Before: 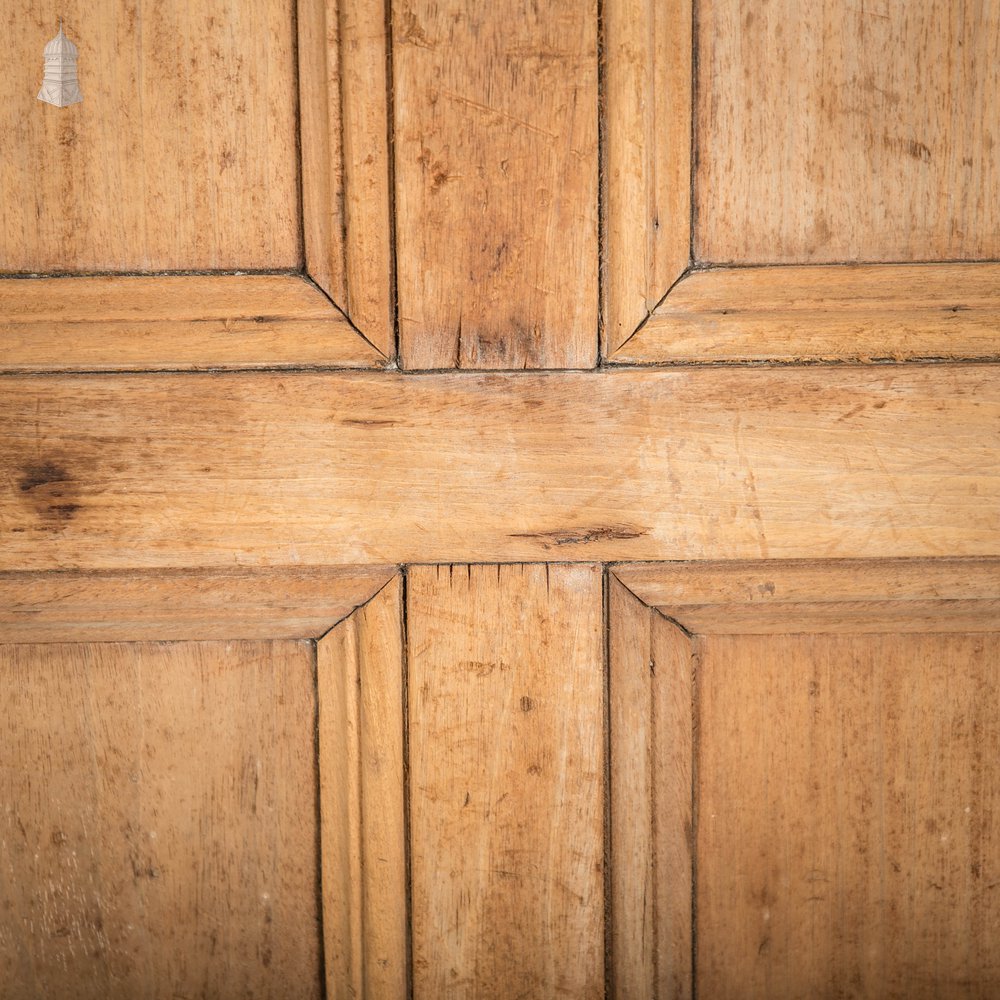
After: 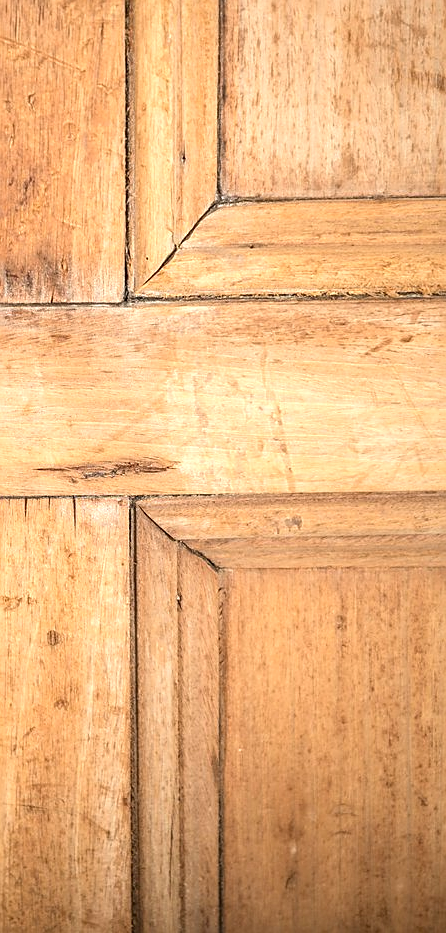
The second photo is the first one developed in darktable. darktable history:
crop: left 47.307%, top 6.693%, right 7.998%
sharpen: on, module defaults
exposure: exposure 0.507 EV, compensate highlight preservation false
